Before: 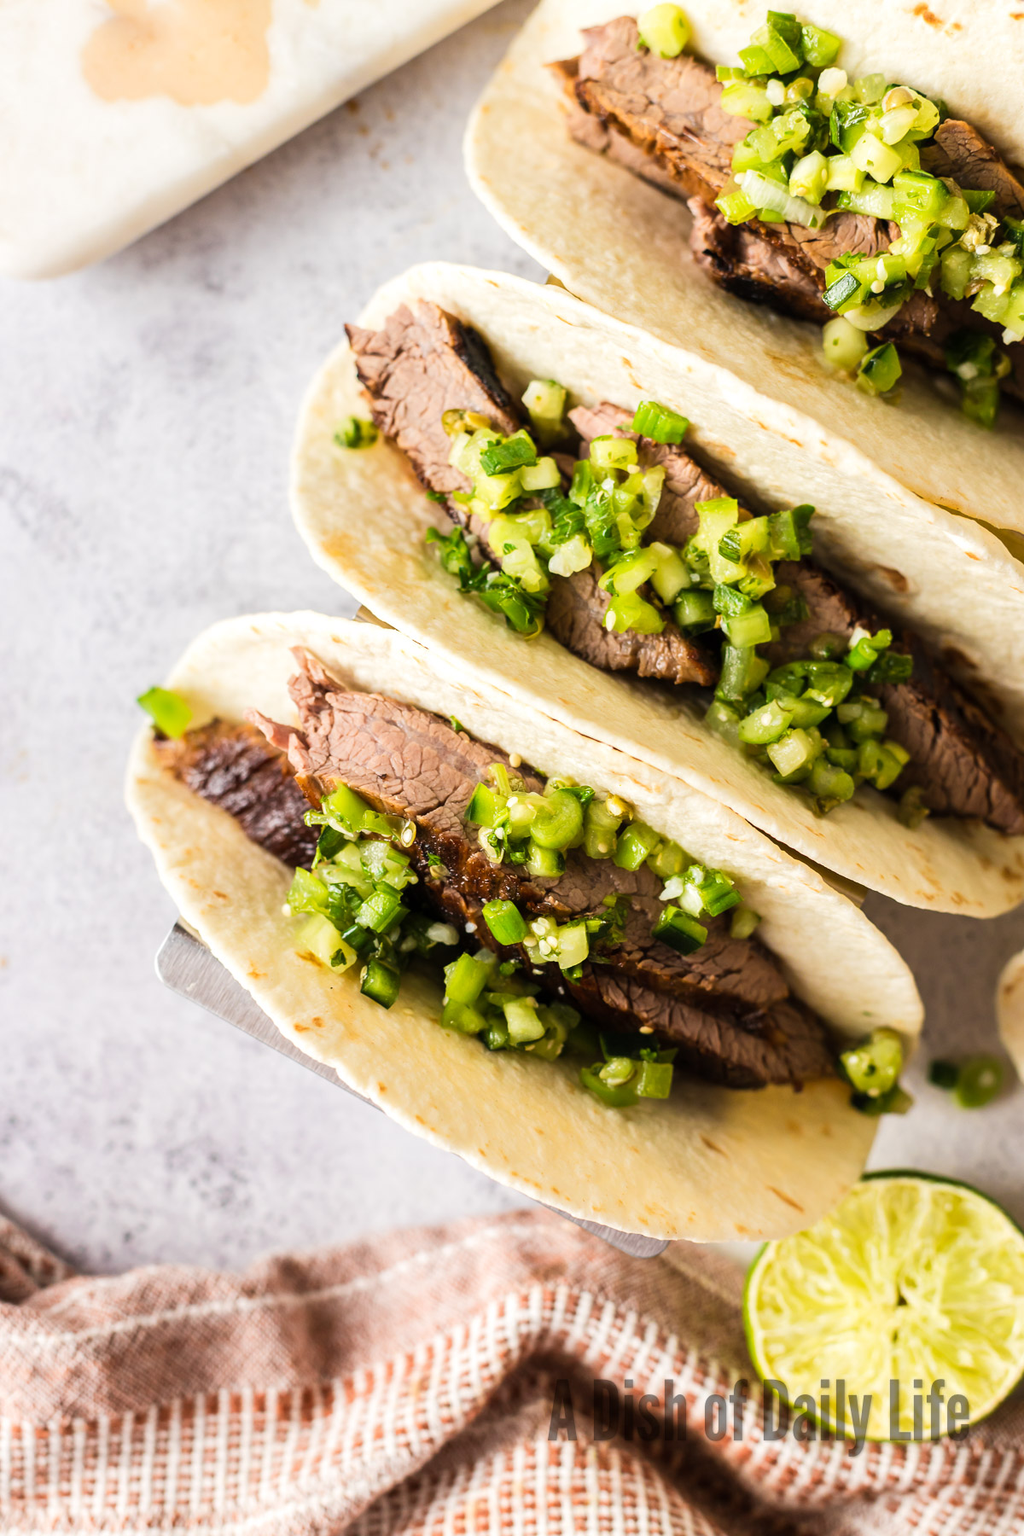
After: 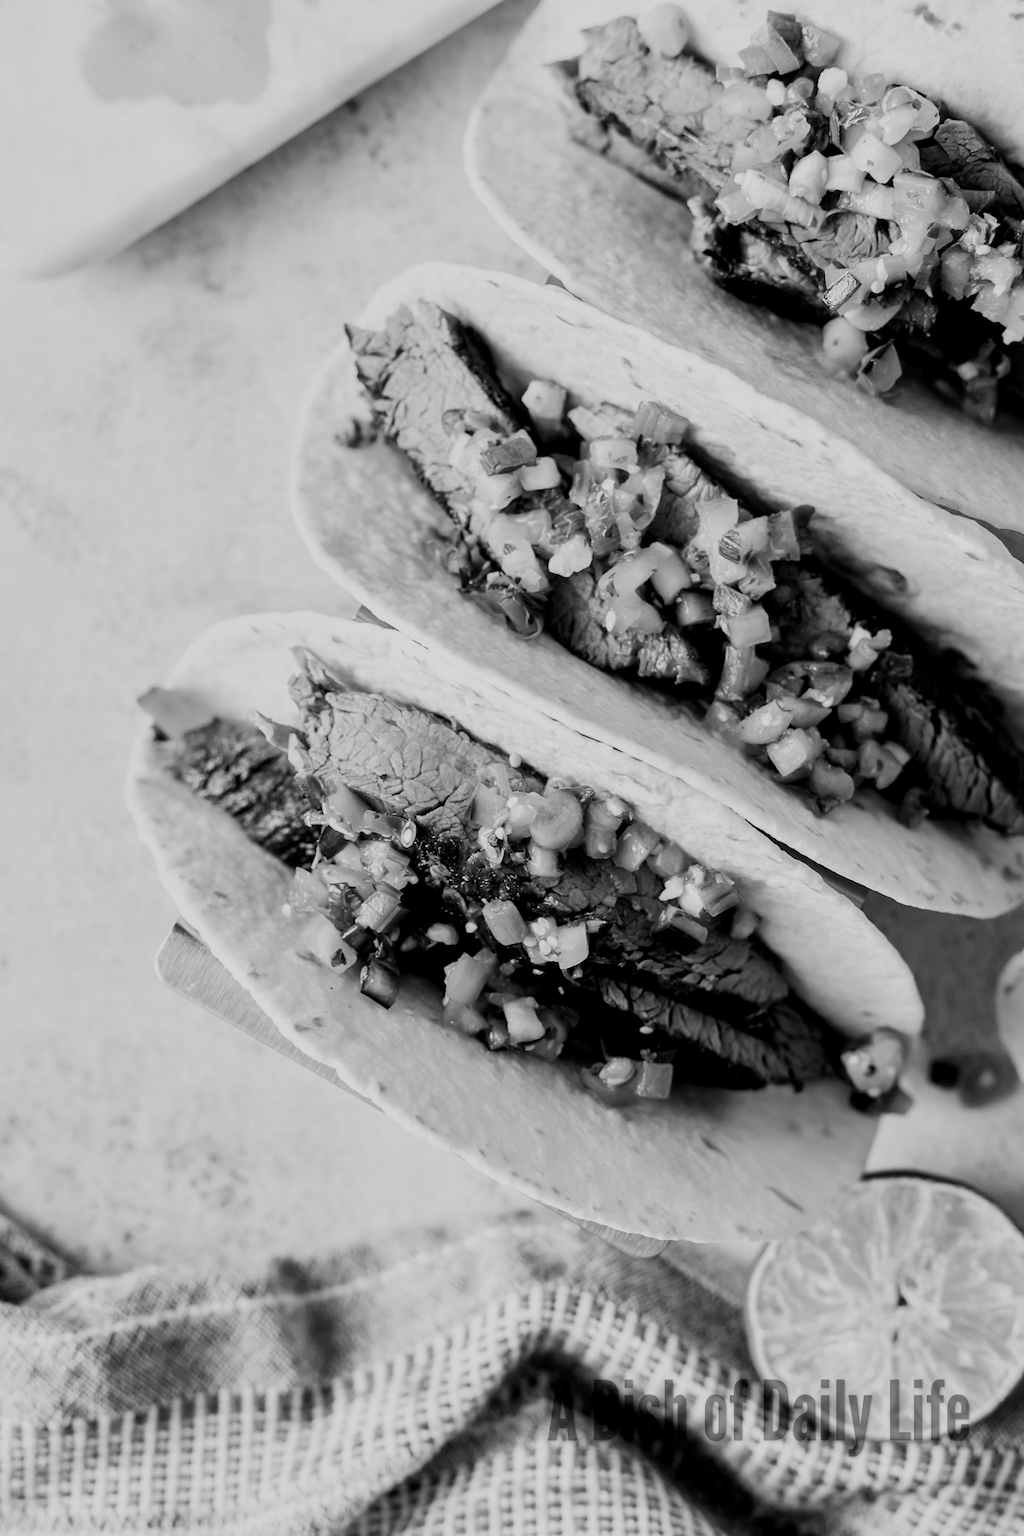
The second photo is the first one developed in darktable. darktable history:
local contrast: mode bilateral grid, contrast 20, coarseness 50, detail 130%, midtone range 0.2
filmic rgb: black relative exposure -7.15 EV, white relative exposure 5.36 EV, hardness 3.02, color science v6 (2022)
color calibration: output gray [0.25, 0.35, 0.4, 0], x 0.383, y 0.372, temperature 3905.17 K
